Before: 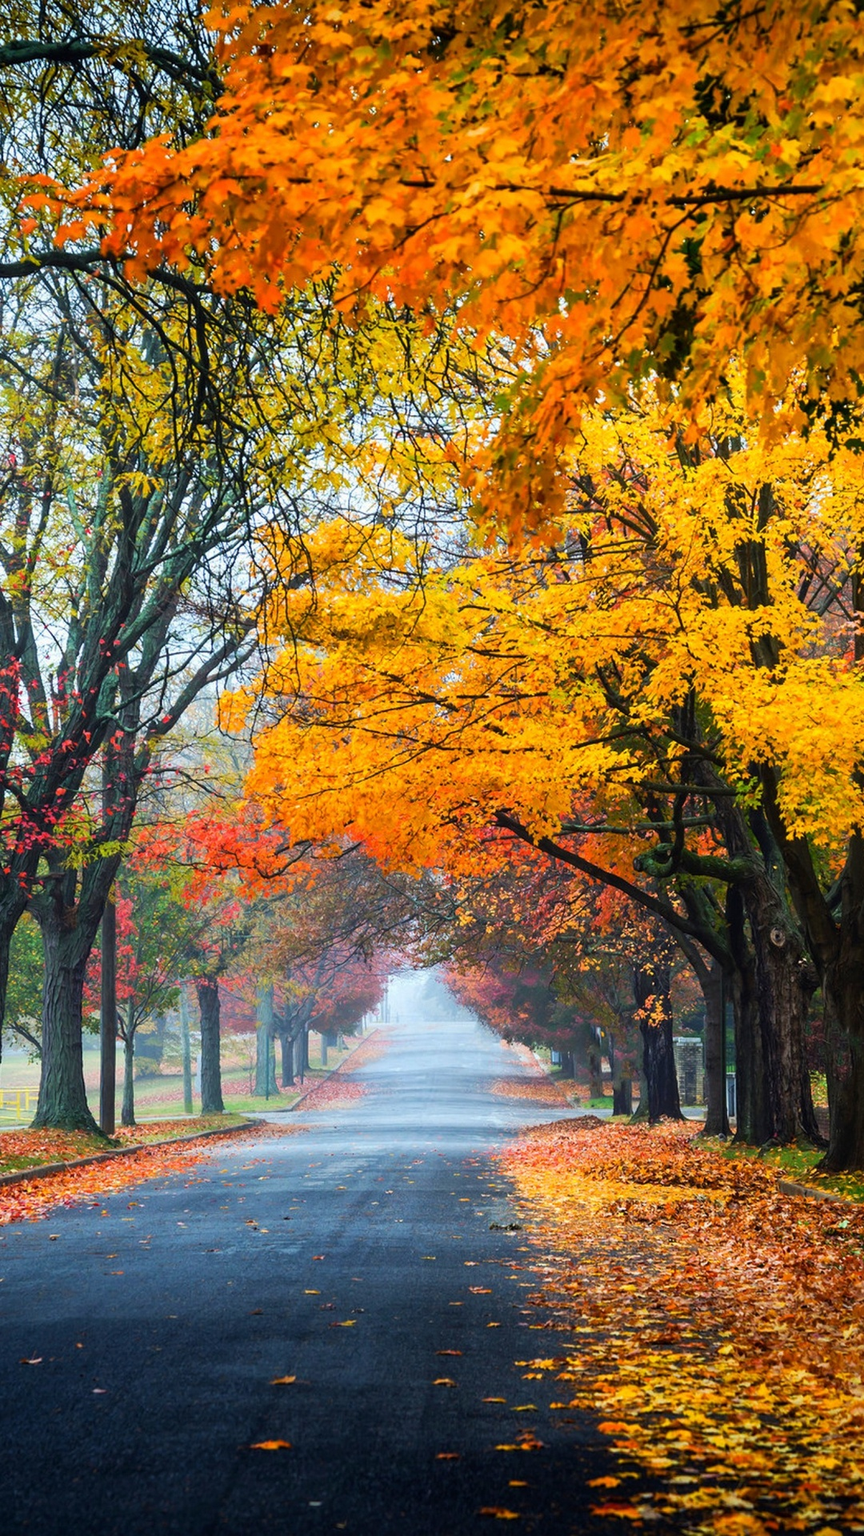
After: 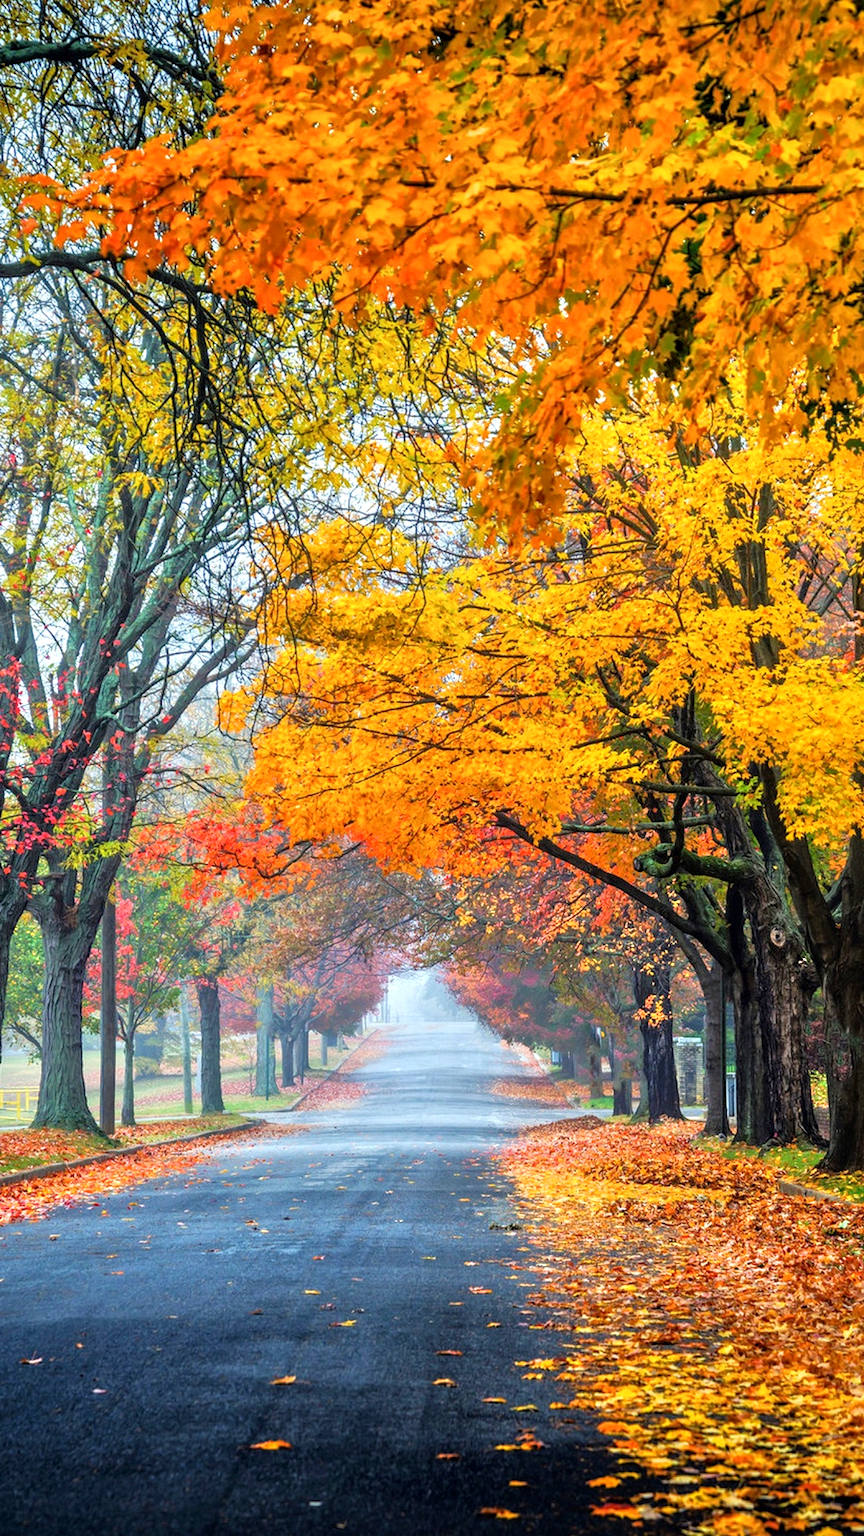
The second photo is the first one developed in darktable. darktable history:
tone equalizer: -7 EV 0.15 EV, -6 EV 0.6 EV, -5 EV 1.15 EV, -4 EV 1.33 EV, -3 EV 1.15 EV, -2 EV 0.6 EV, -1 EV 0.15 EV, mask exposure compensation -0.5 EV
local contrast: on, module defaults
